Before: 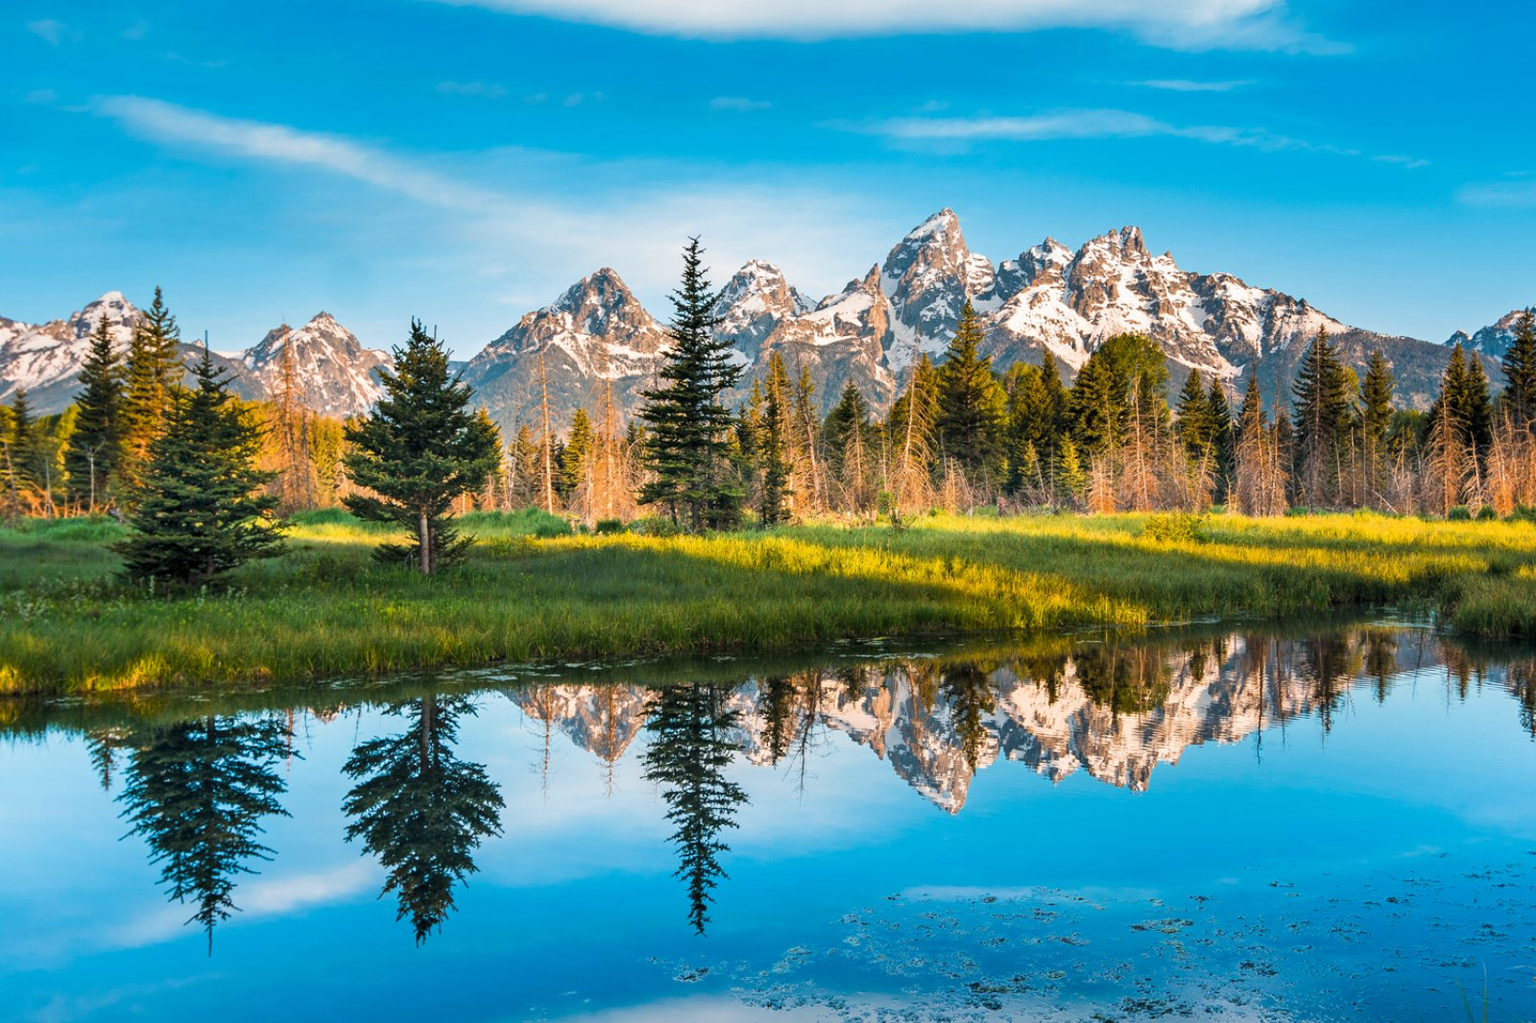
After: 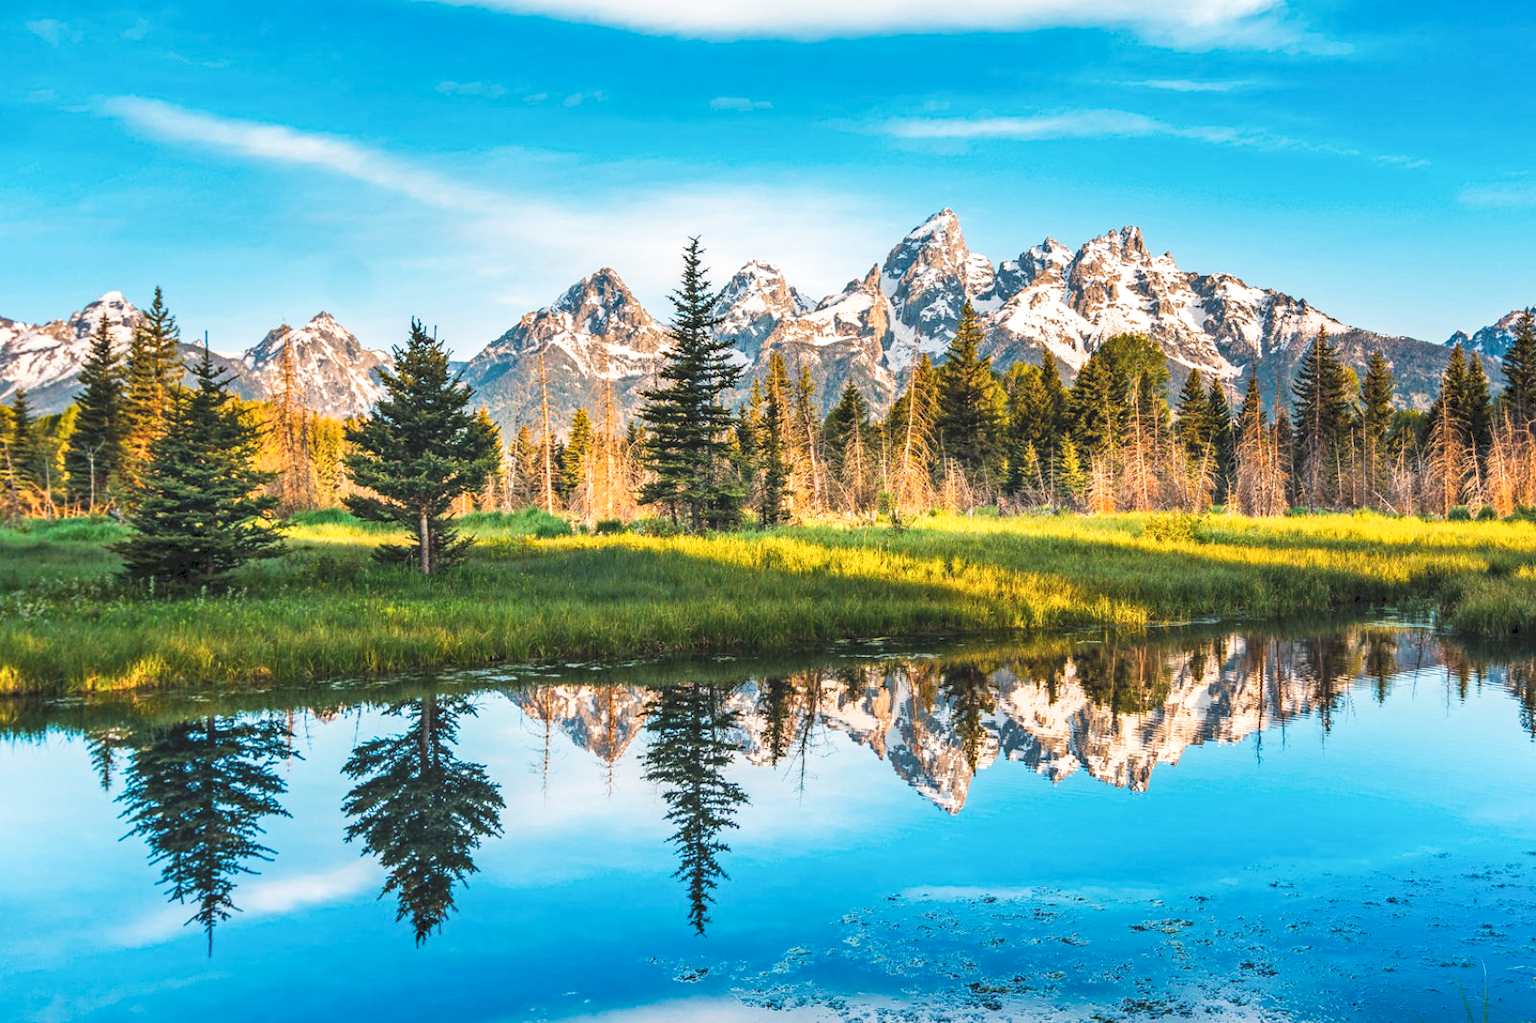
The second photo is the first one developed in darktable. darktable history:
local contrast: on, module defaults
tone curve: curves: ch0 [(0, 0) (0.003, 0.156) (0.011, 0.156) (0.025, 0.161) (0.044, 0.164) (0.069, 0.178) (0.1, 0.201) (0.136, 0.229) (0.177, 0.263) (0.224, 0.301) (0.277, 0.355) (0.335, 0.415) (0.399, 0.48) (0.468, 0.561) (0.543, 0.647) (0.623, 0.735) (0.709, 0.819) (0.801, 0.893) (0.898, 0.953) (1, 1)], preserve colors none
haze removal: compatibility mode true, adaptive false
